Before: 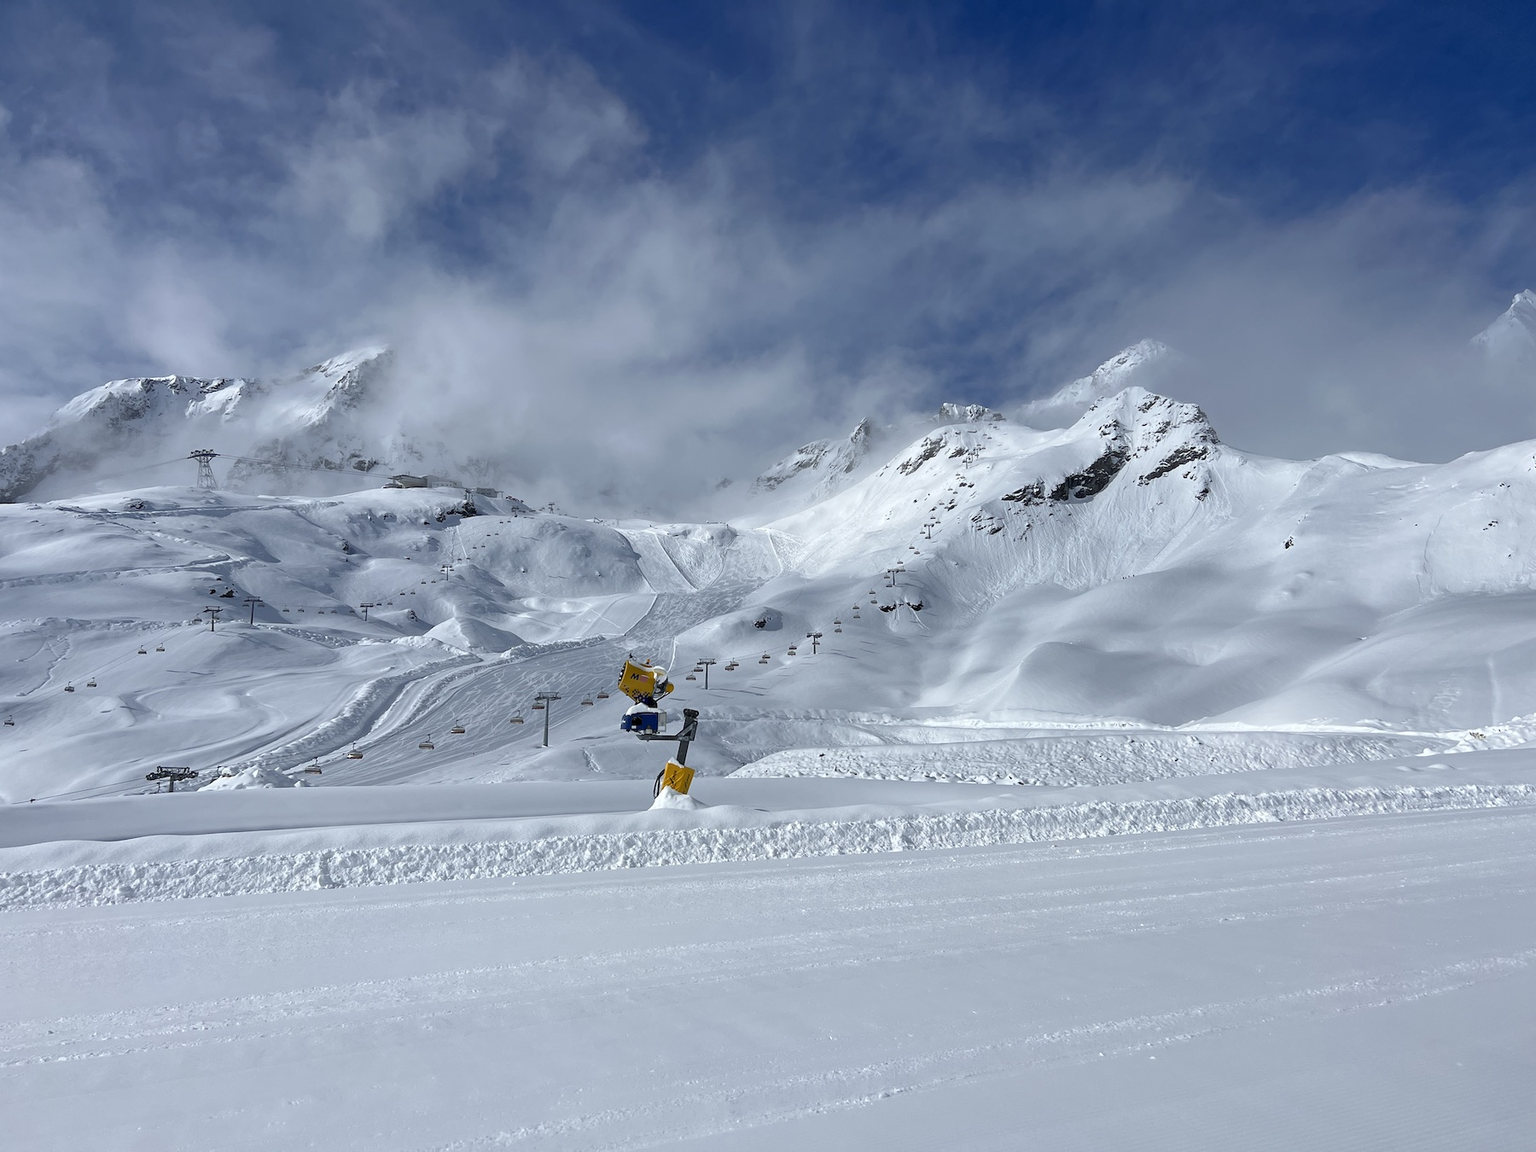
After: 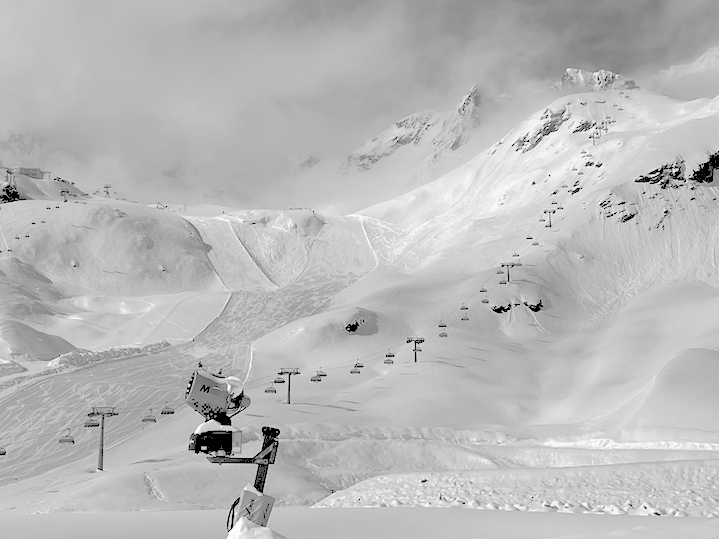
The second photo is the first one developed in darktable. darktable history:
crop: left 30%, top 30%, right 30%, bottom 30%
tone curve: curves: ch0 [(0, 0) (0.003, 0.264) (0.011, 0.264) (0.025, 0.265) (0.044, 0.269) (0.069, 0.273) (0.1, 0.28) (0.136, 0.292) (0.177, 0.309) (0.224, 0.336) (0.277, 0.371) (0.335, 0.412) (0.399, 0.469) (0.468, 0.533) (0.543, 0.595) (0.623, 0.66) (0.709, 0.73) (0.801, 0.8) (0.898, 0.854) (1, 1)], preserve colors none
rgb levels: levels [[0.027, 0.429, 0.996], [0, 0.5, 1], [0, 0.5, 1]]
monochrome: on, module defaults
